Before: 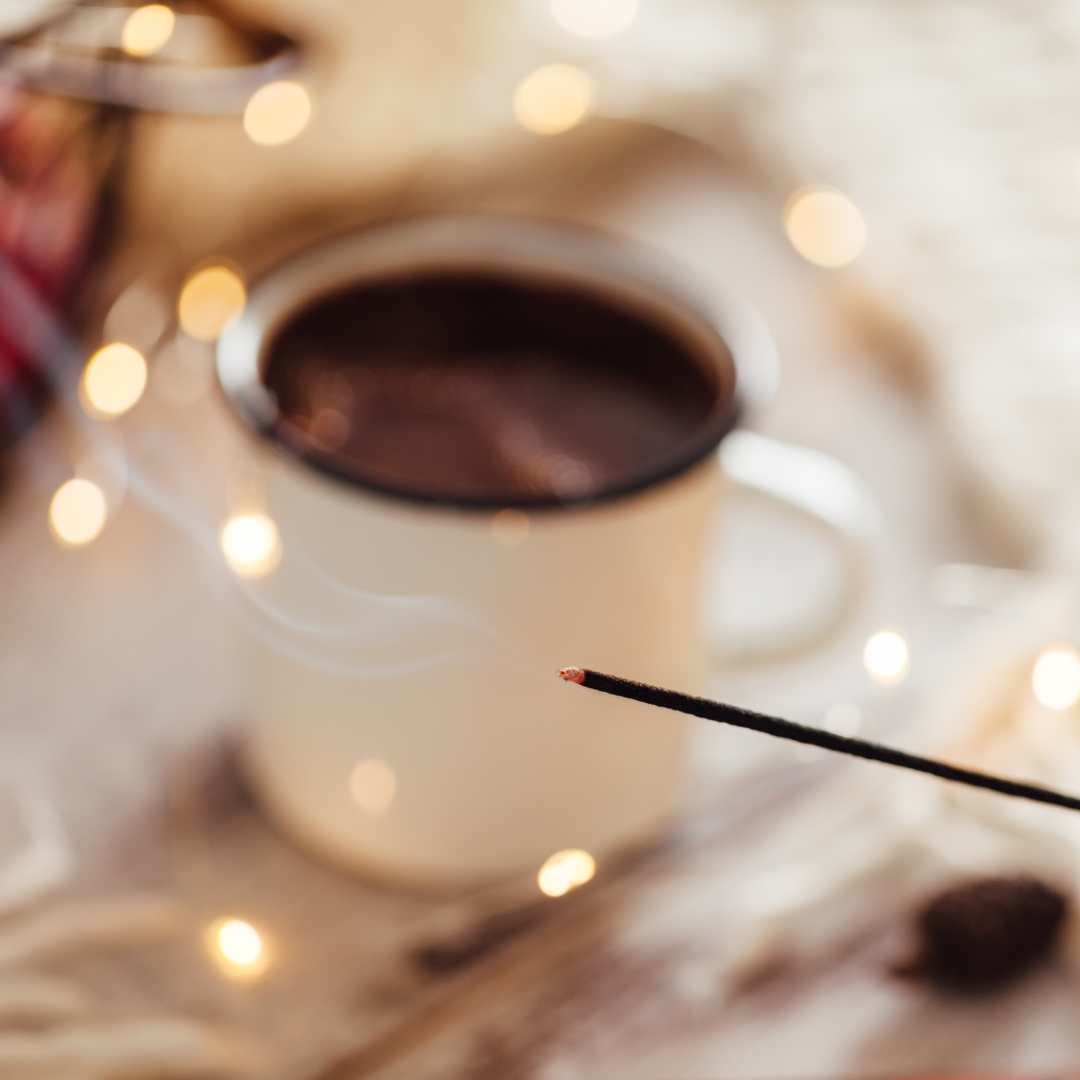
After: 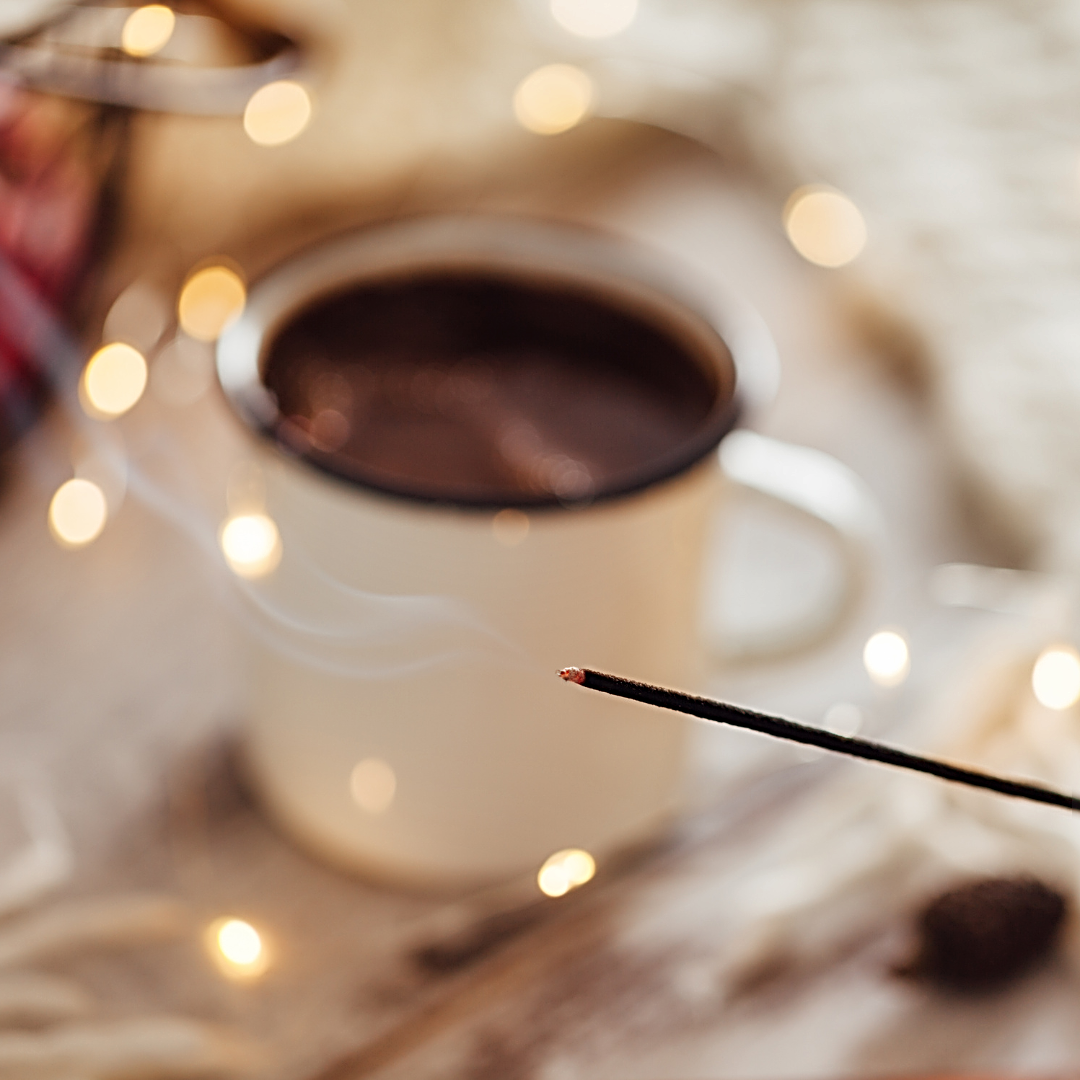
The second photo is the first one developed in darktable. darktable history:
sharpen: radius 3.025, amount 0.757
shadows and highlights: soften with gaussian
